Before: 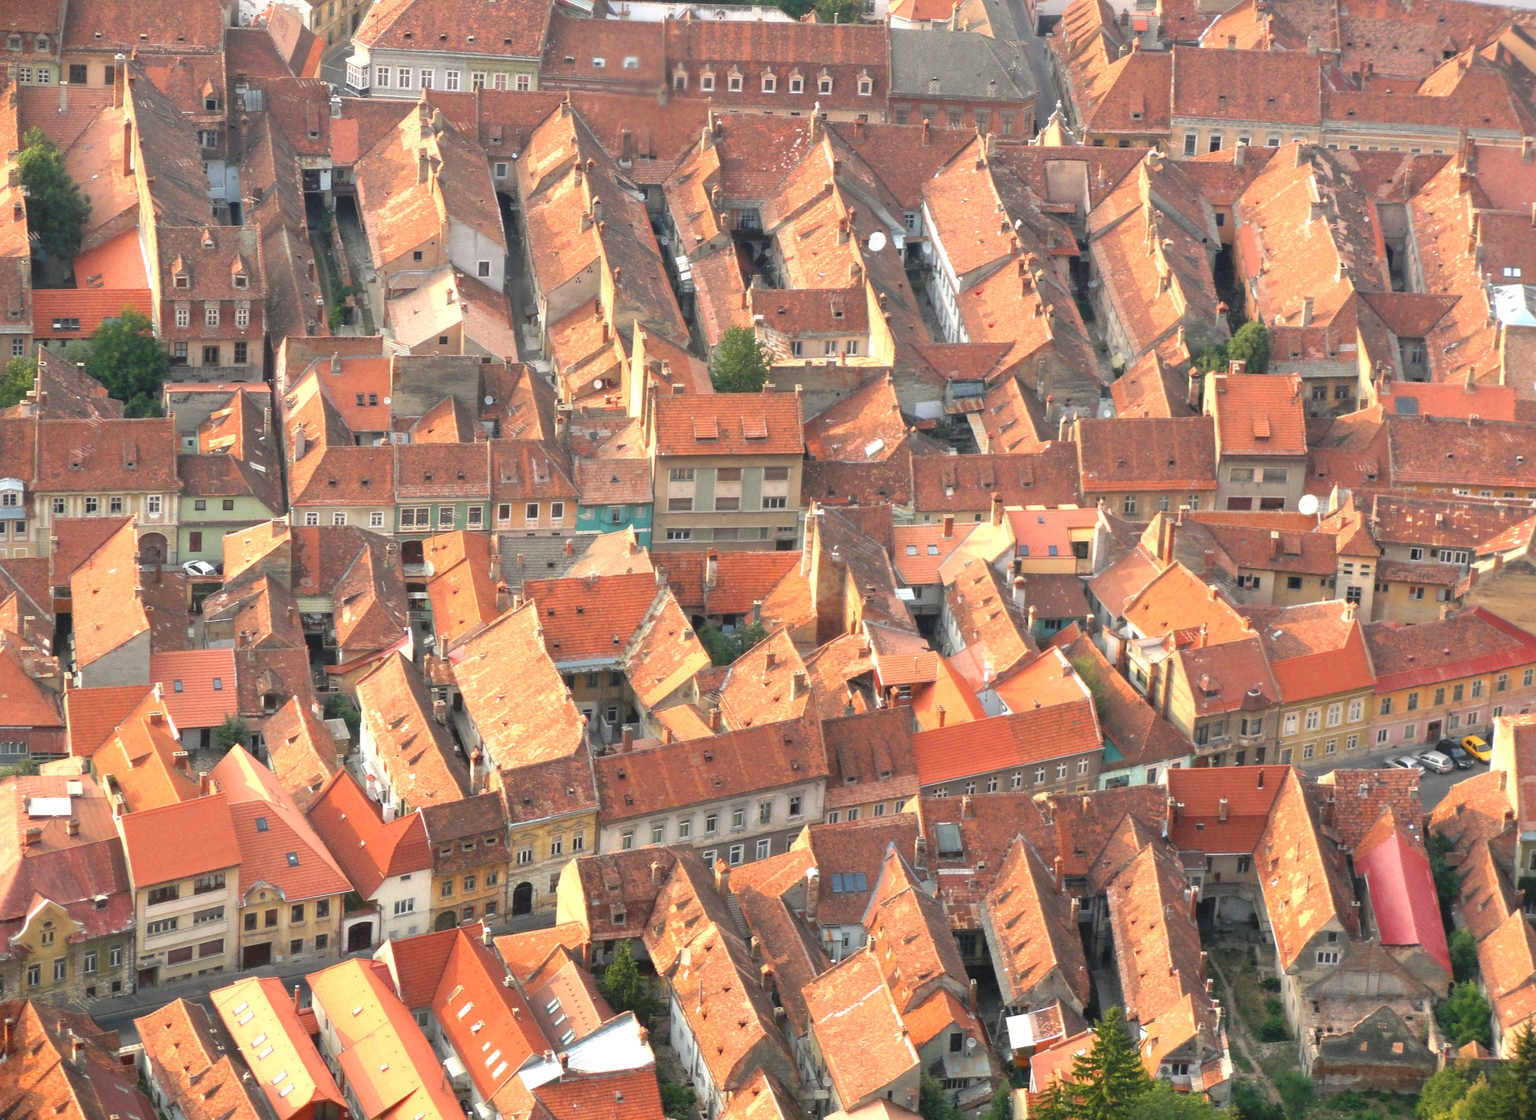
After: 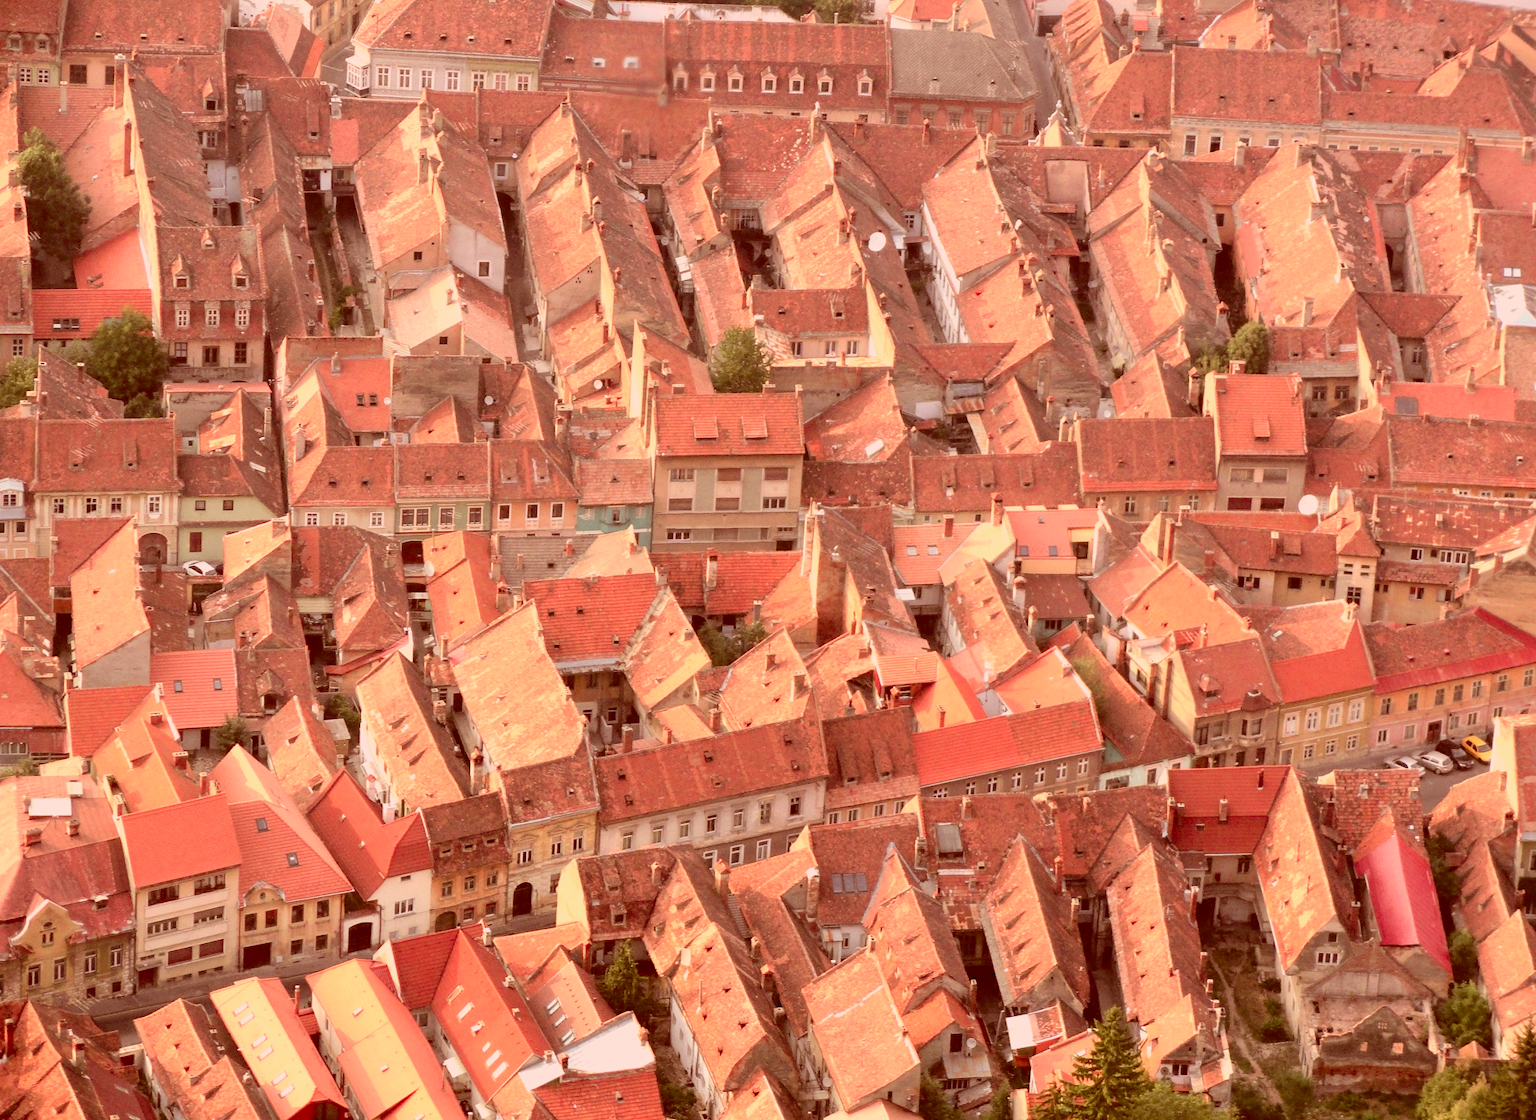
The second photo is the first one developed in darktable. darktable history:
color correction: highlights a* 9.03, highlights b* 8.71, shadows a* 40, shadows b* 40, saturation 0.8
white balance: red 0.986, blue 1.01
tone curve: curves: ch0 [(0, 0.019) (0.204, 0.162) (0.491, 0.519) (0.748, 0.765) (1, 0.919)]; ch1 [(0, 0) (0.179, 0.173) (0.322, 0.32) (0.442, 0.447) (0.496, 0.504) (0.566, 0.585) (0.761, 0.803) (1, 1)]; ch2 [(0, 0) (0.434, 0.447) (0.483, 0.487) (0.555, 0.563) (0.697, 0.68) (1, 1)], color space Lab, independent channels, preserve colors none
